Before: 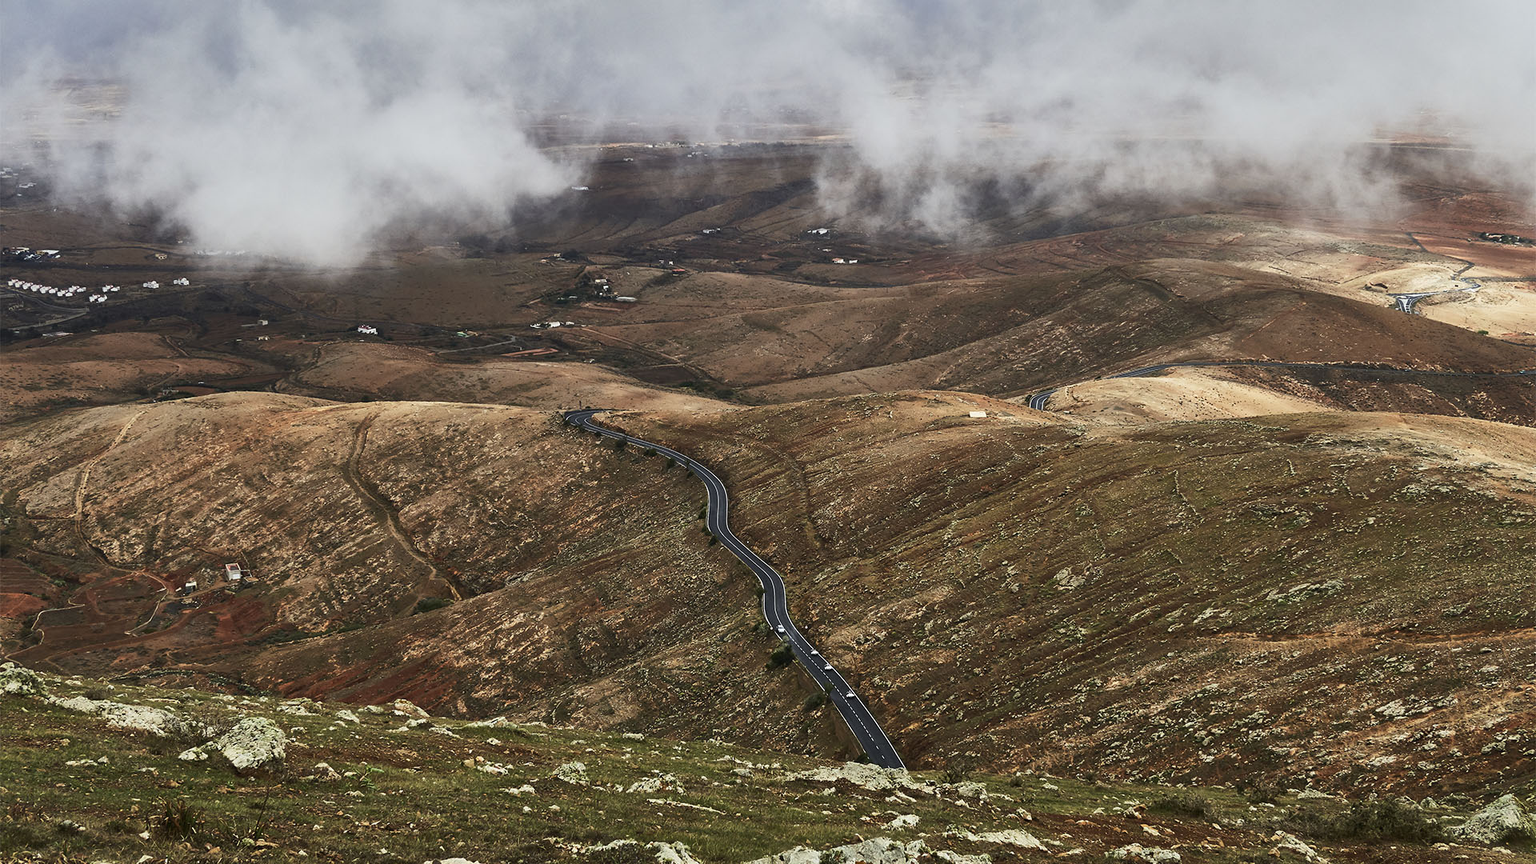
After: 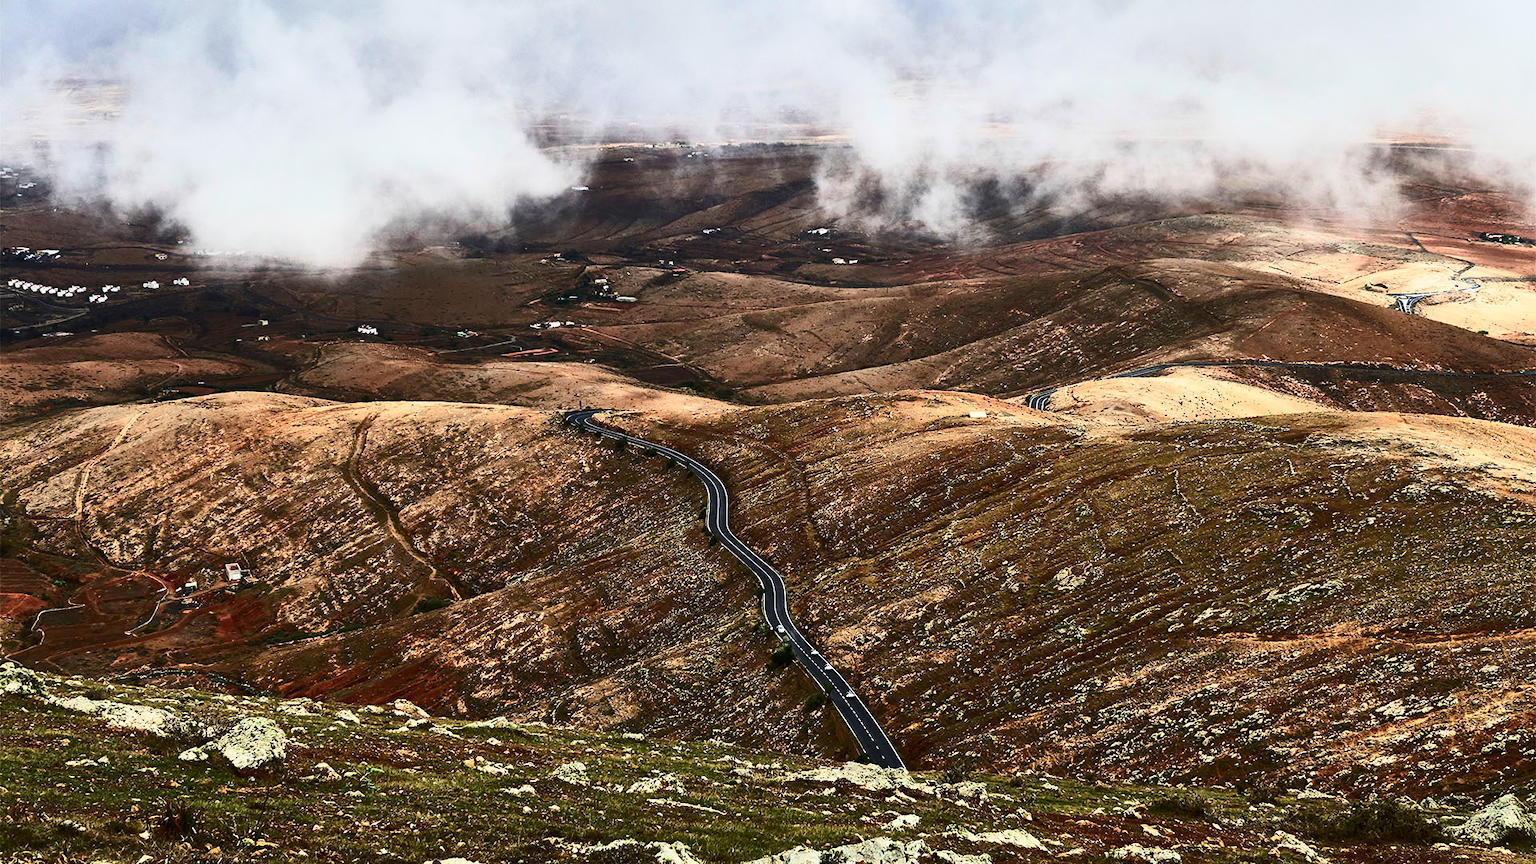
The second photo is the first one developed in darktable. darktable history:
contrast brightness saturation: contrast 0.397, brightness 0.11, saturation 0.209
tone equalizer: -8 EV -0.555 EV
